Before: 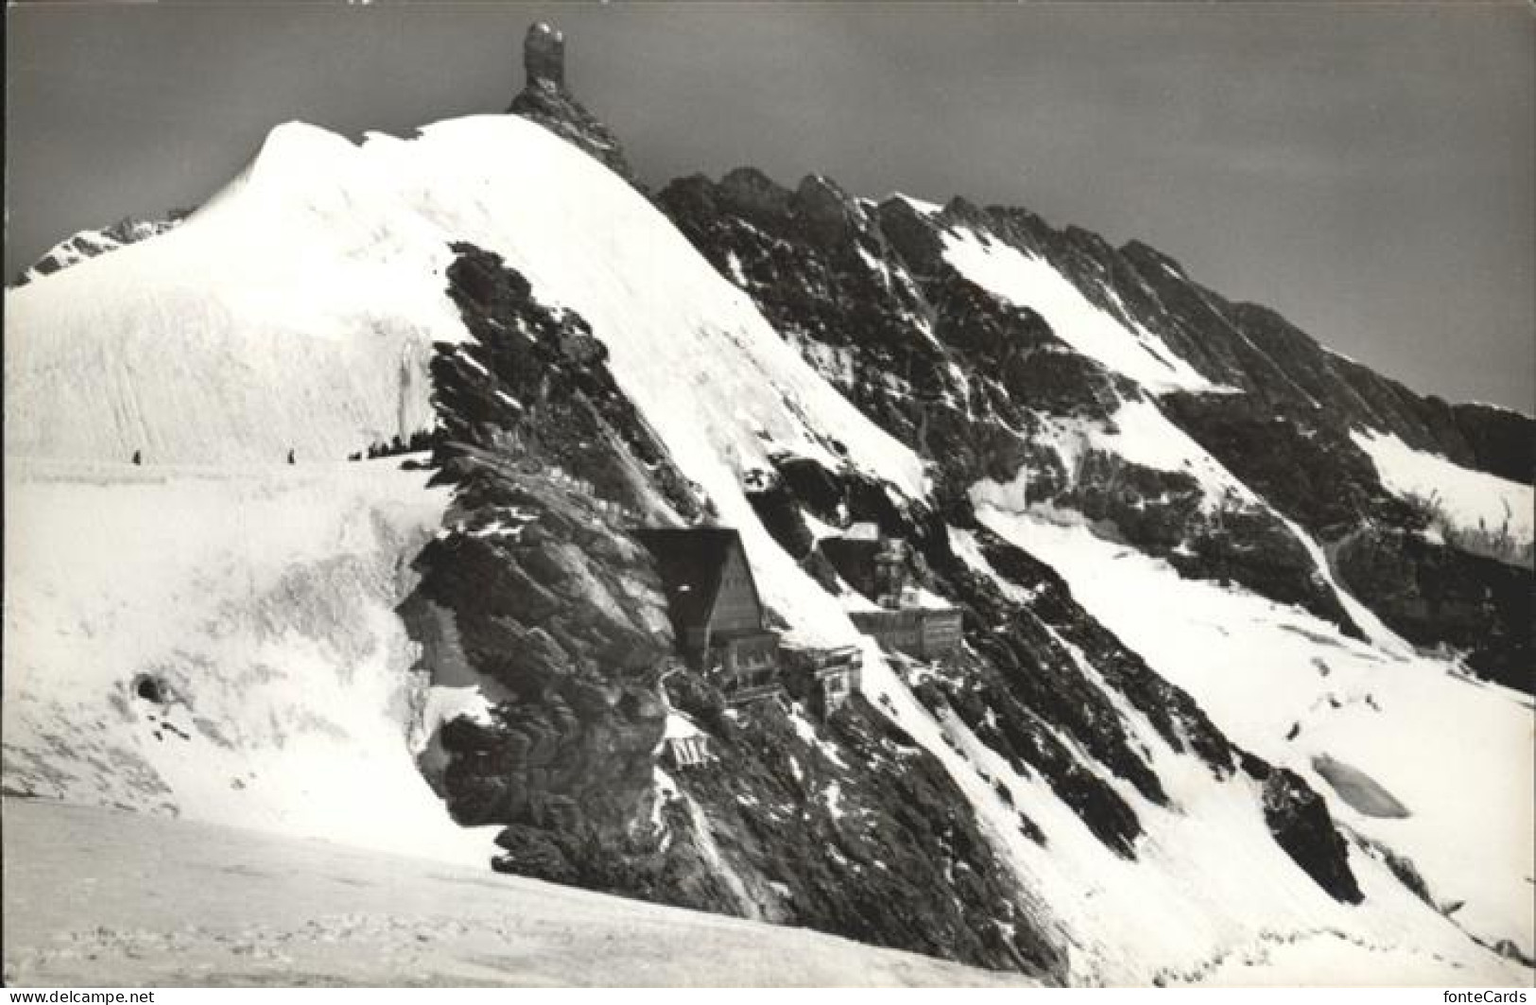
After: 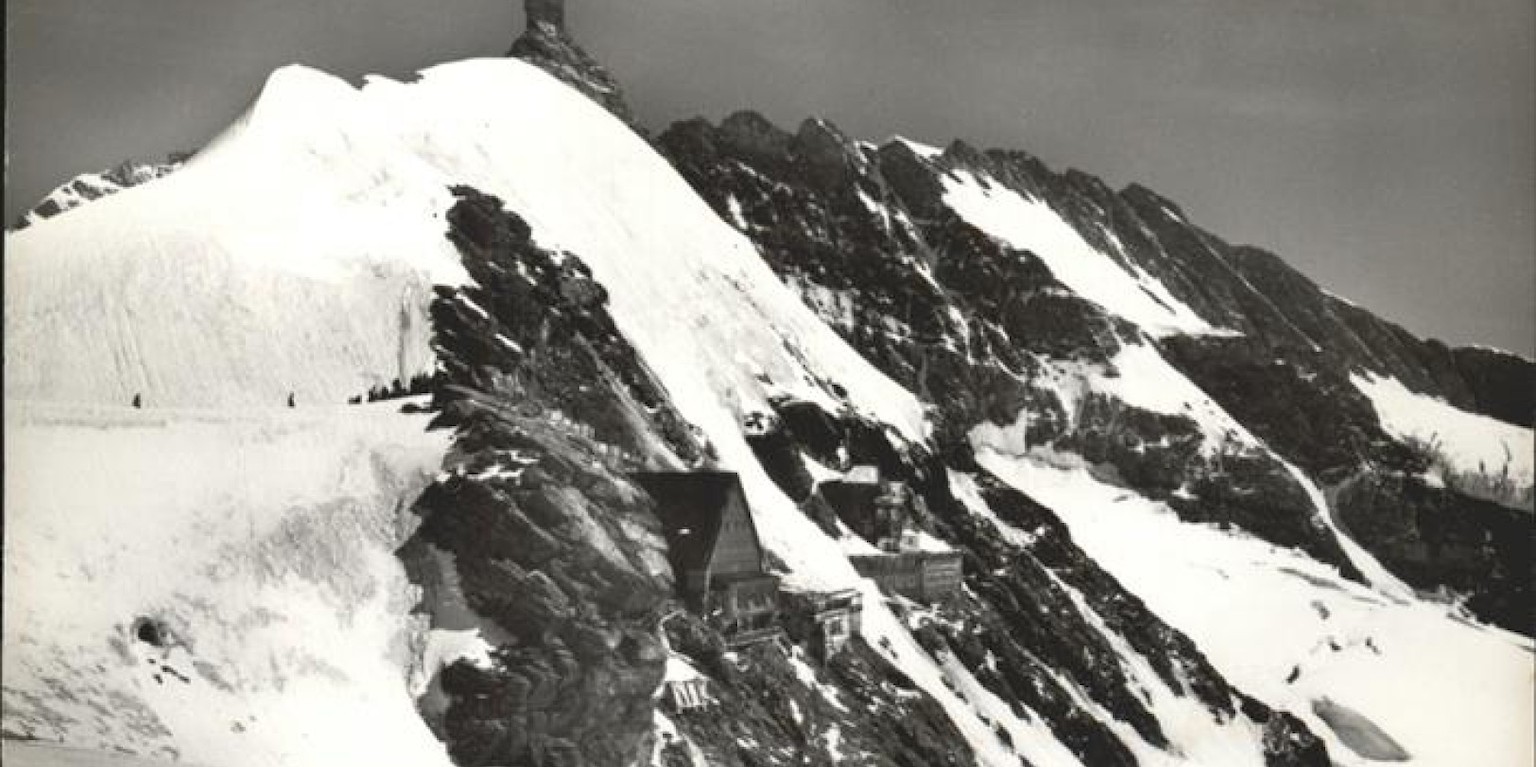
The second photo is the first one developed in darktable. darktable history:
crop: top 5.706%, bottom 17.898%
